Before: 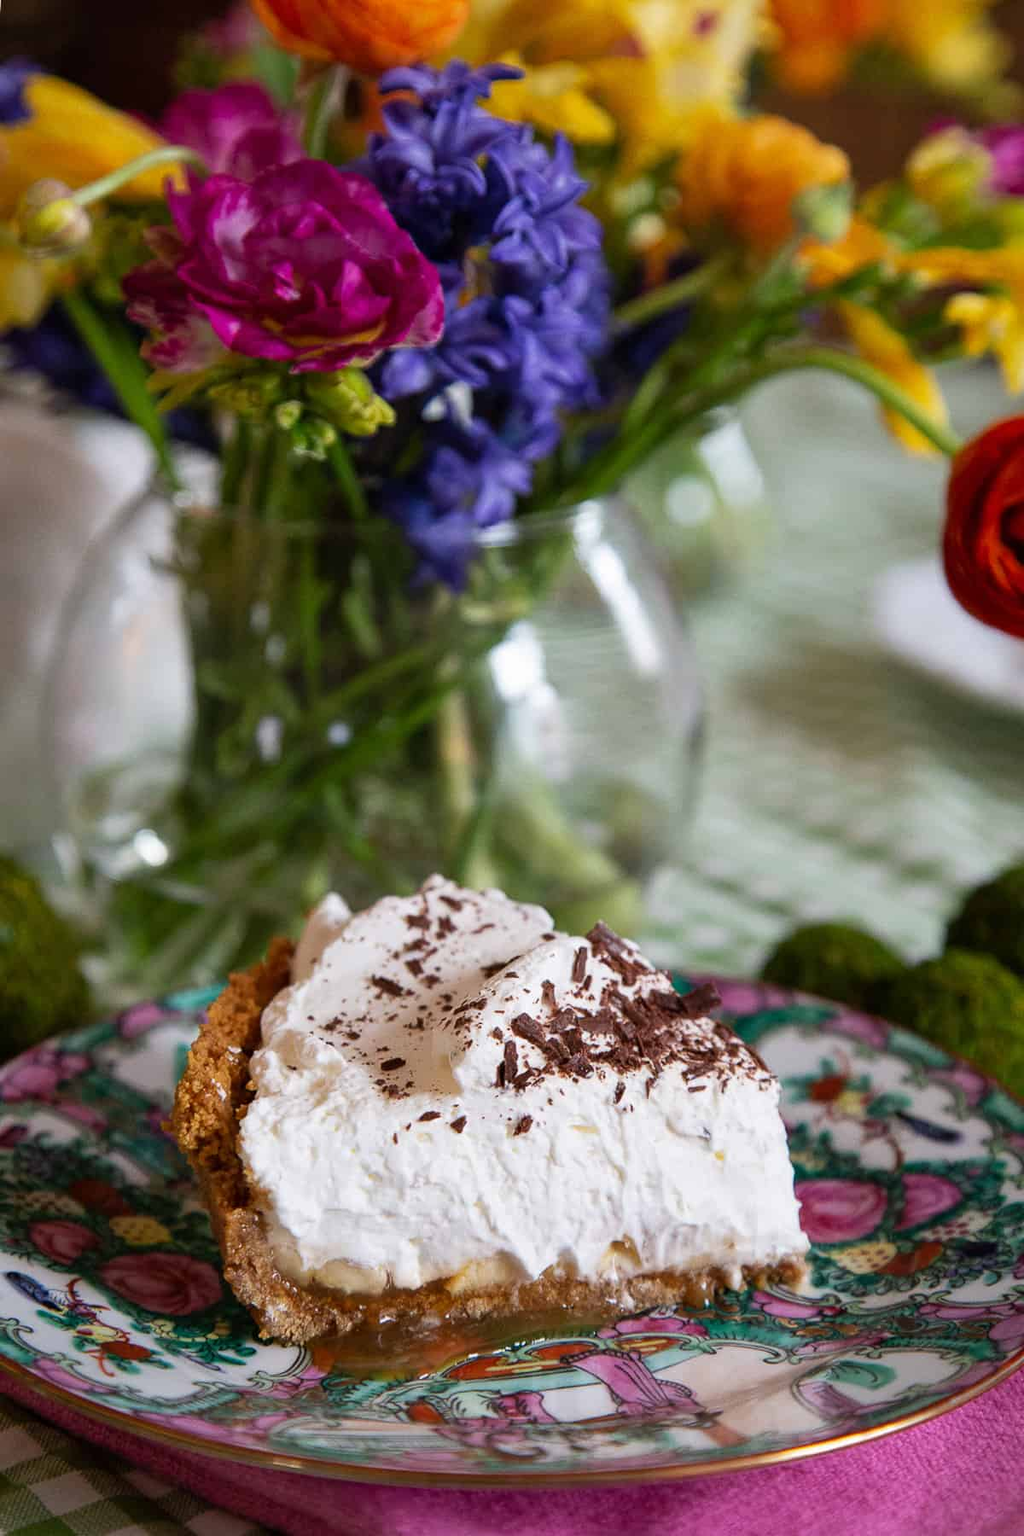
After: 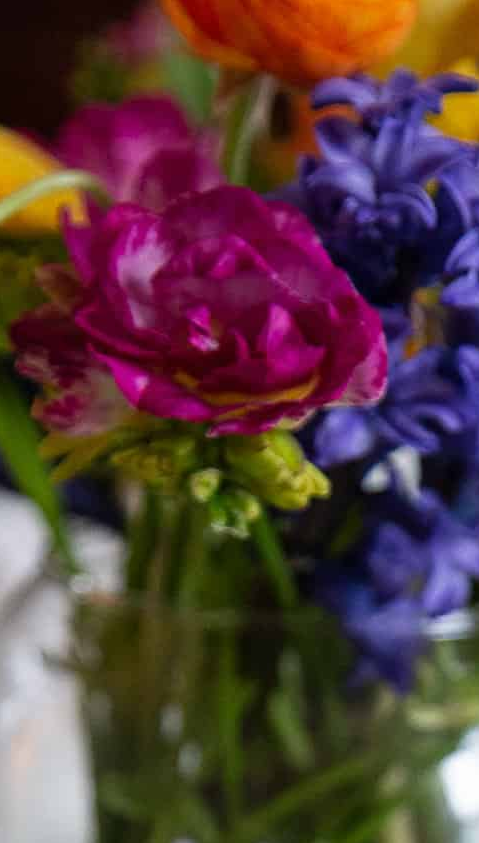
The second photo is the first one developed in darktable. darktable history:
crop and rotate: left 11.158%, top 0.096%, right 48.908%, bottom 53.017%
